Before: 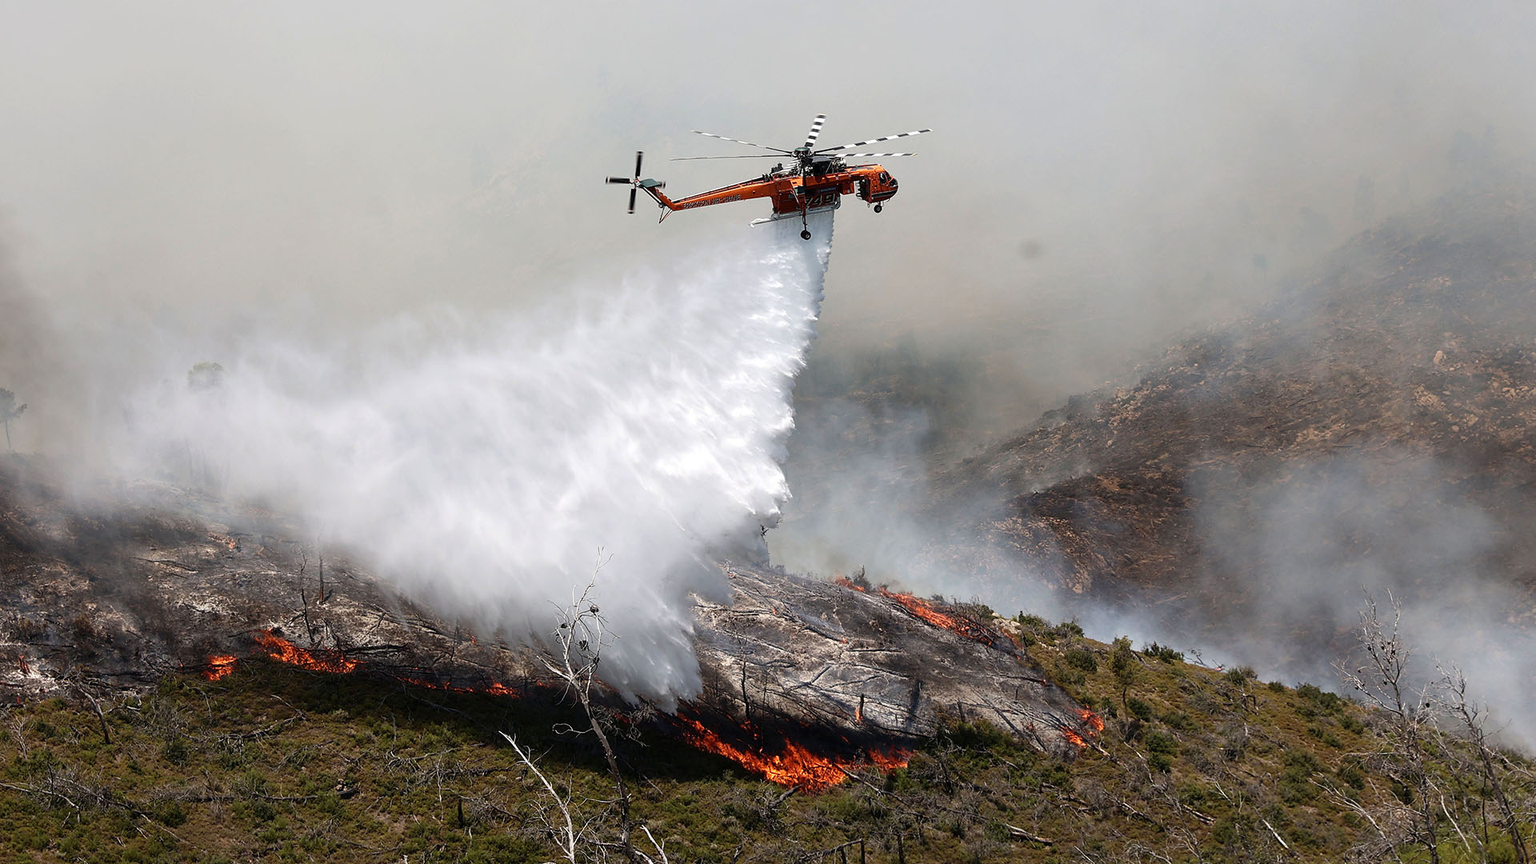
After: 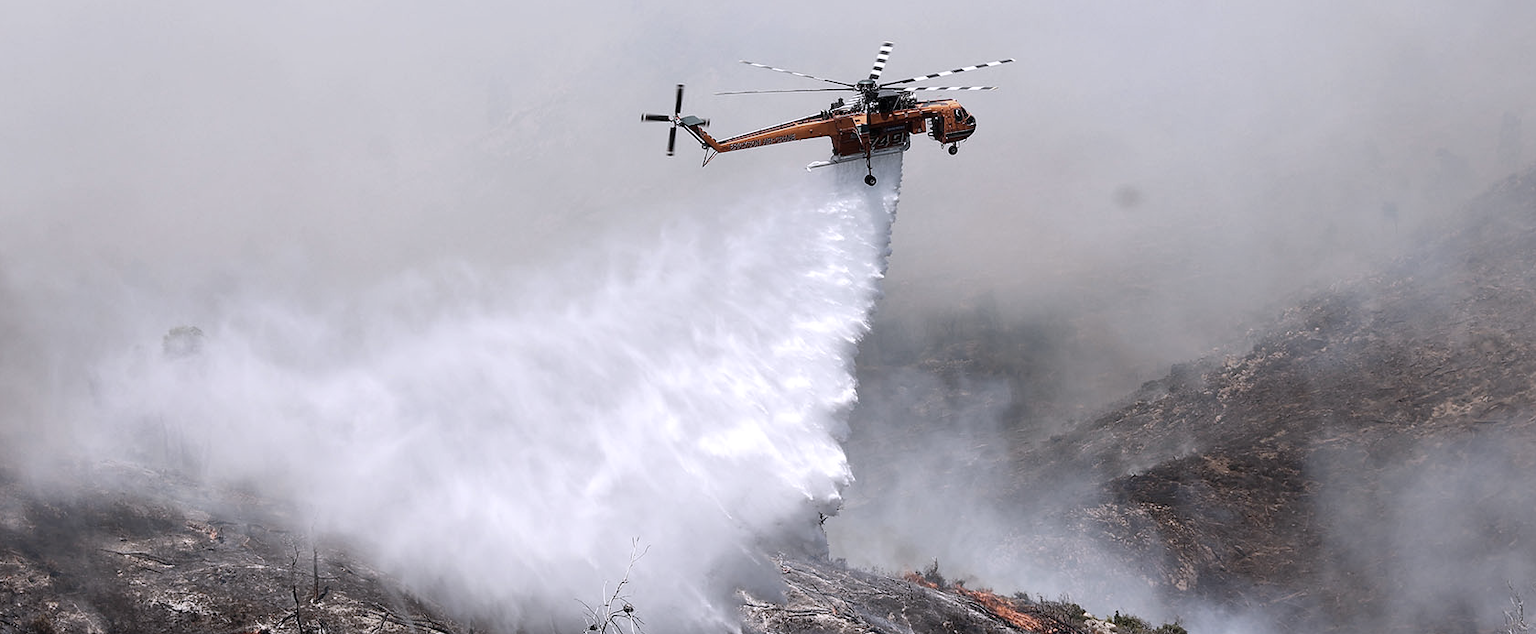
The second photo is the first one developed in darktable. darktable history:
crop: left 2.996%, top 8.984%, right 9.637%, bottom 26.828%
color calibration: output R [1.063, -0.012, -0.003, 0], output B [-0.079, 0.047, 1, 0], illuminant Planckian (black body), x 0.378, y 0.375, temperature 4025.26 K
color correction: highlights b* -0.054, saturation 0.57
